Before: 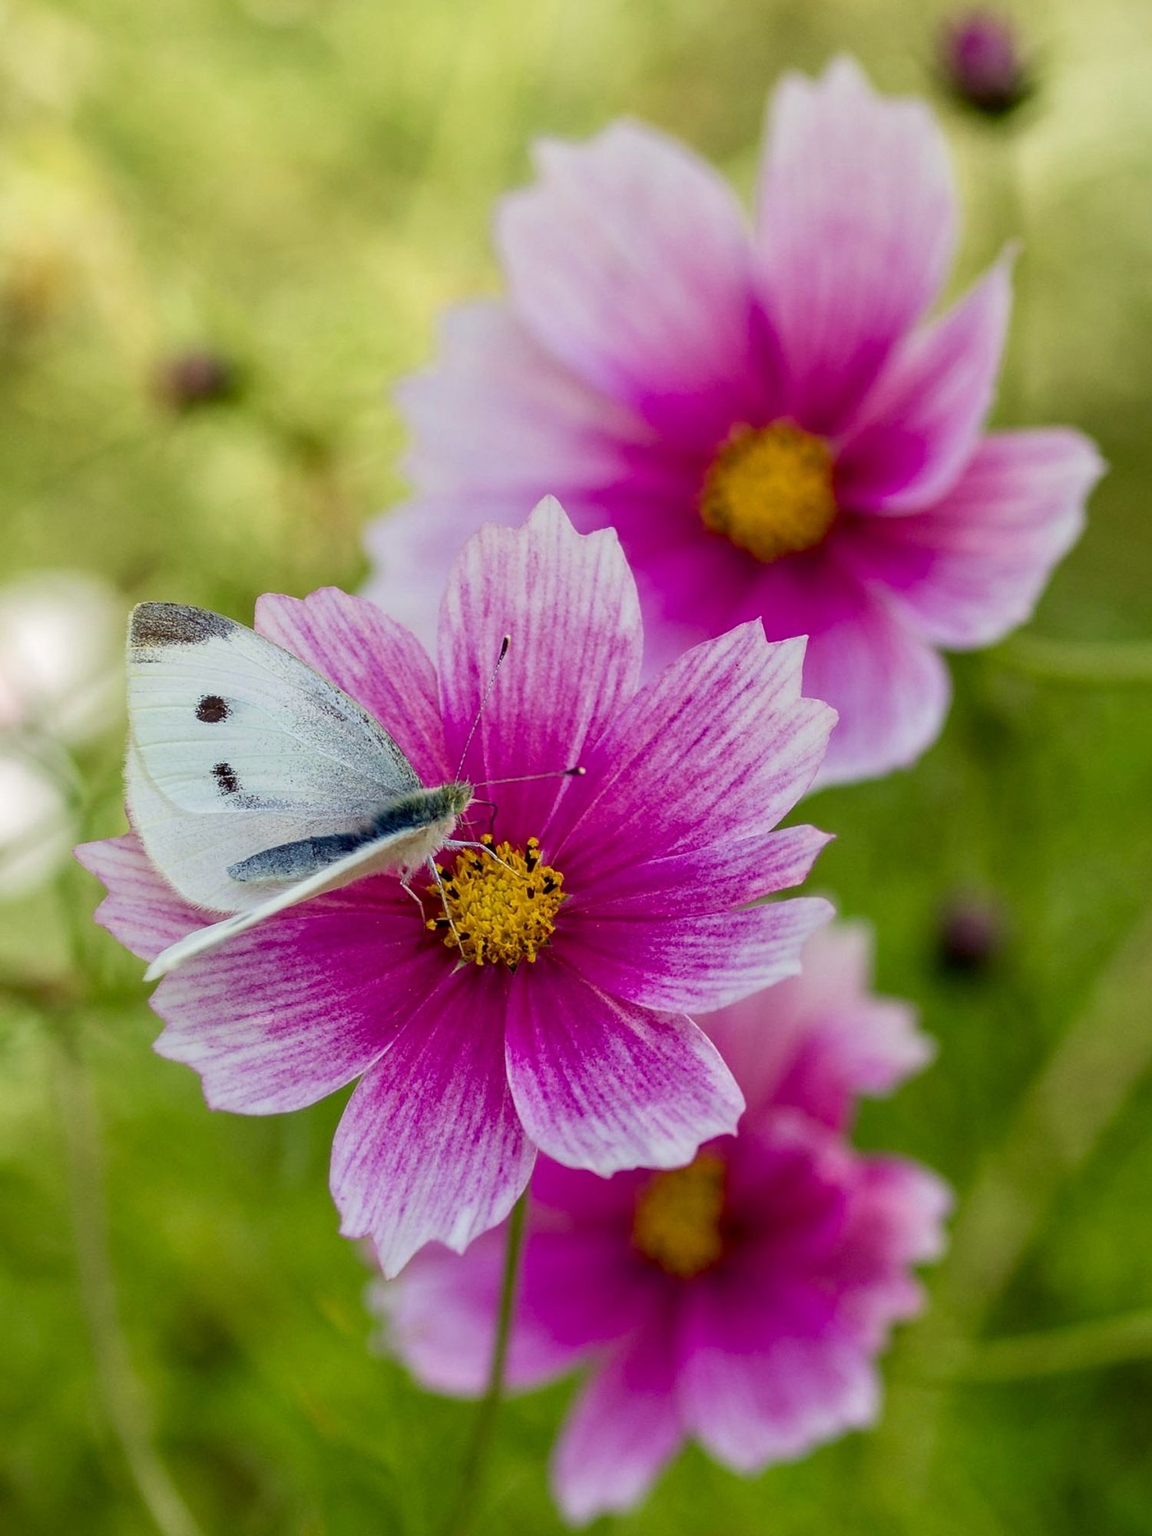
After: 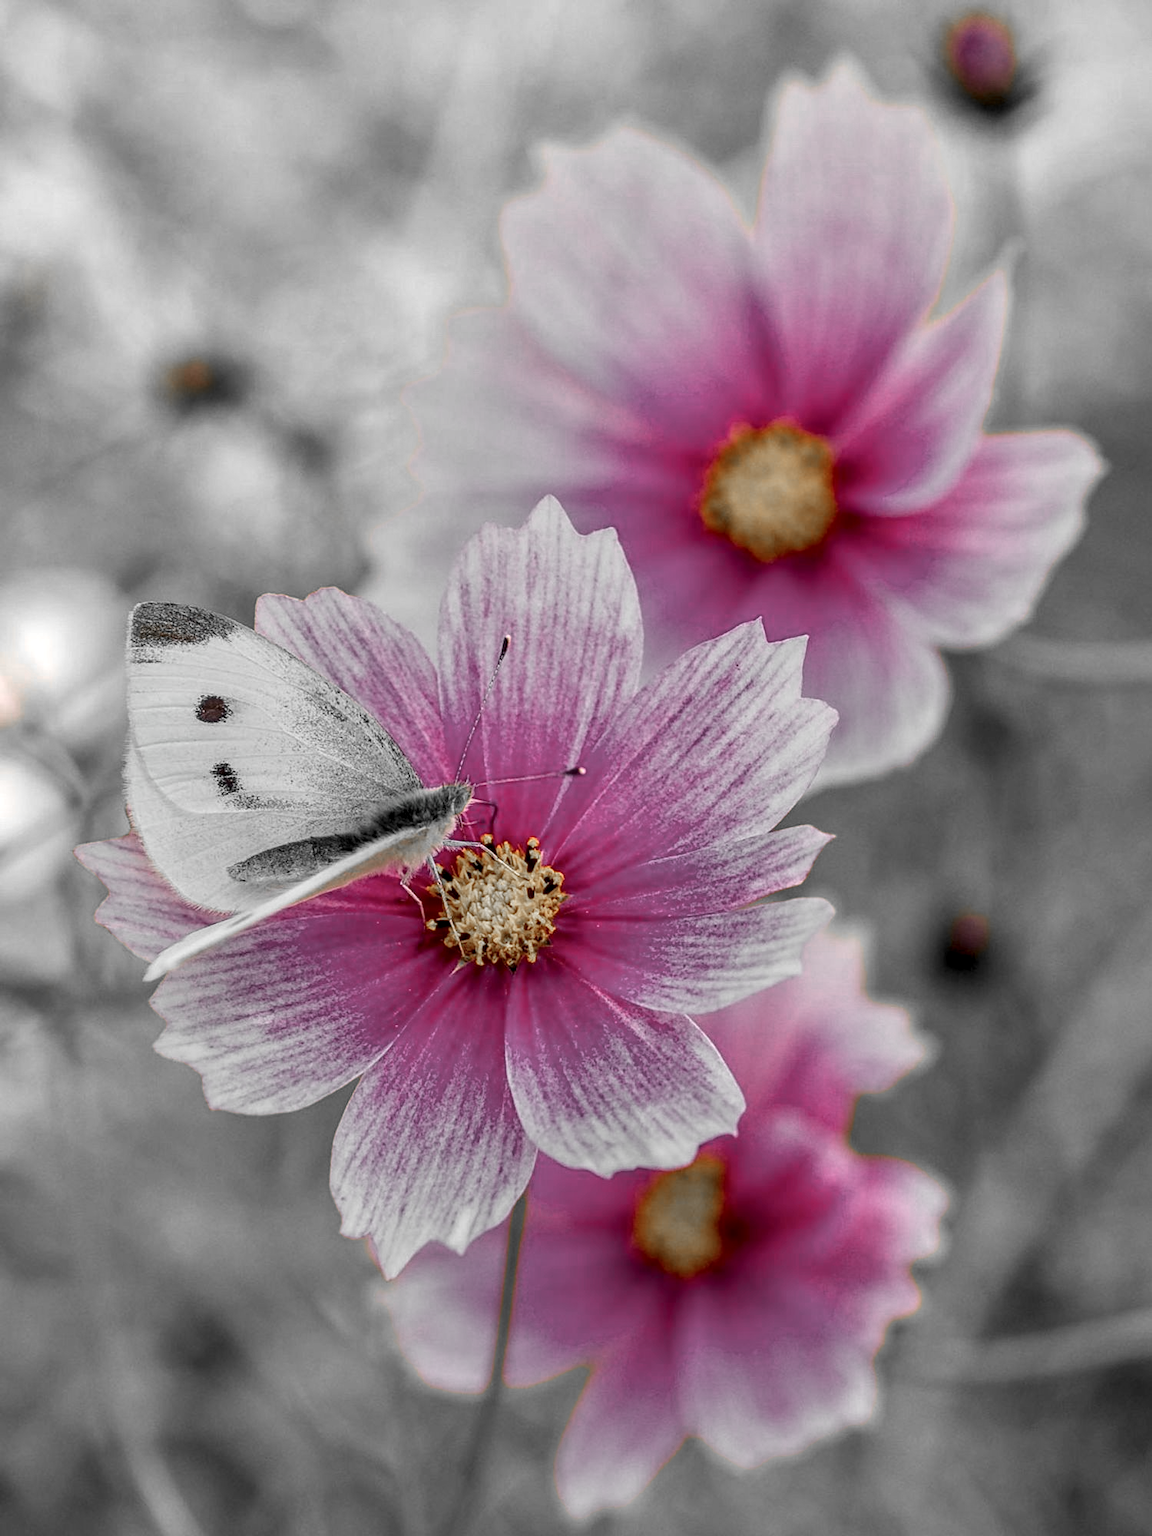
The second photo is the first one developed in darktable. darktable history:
shadows and highlights: shadows 33.43, highlights -47.46, compress 49.91%, soften with gaussian
local contrast: on, module defaults
color zones: curves: ch0 [(0, 0.65) (0.096, 0.644) (0.221, 0.539) (0.429, 0.5) (0.571, 0.5) (0.714, 0.5) (0.857, 0.5) (1, 0.65)]; ch1 [(0, 0.5) (0.143, 0.5) (0.257, -0.002) (0.429, 0.04) (0.571, -0.001) (0.714, -0.015) (0.857, 0.024) (1, 0.5)]
